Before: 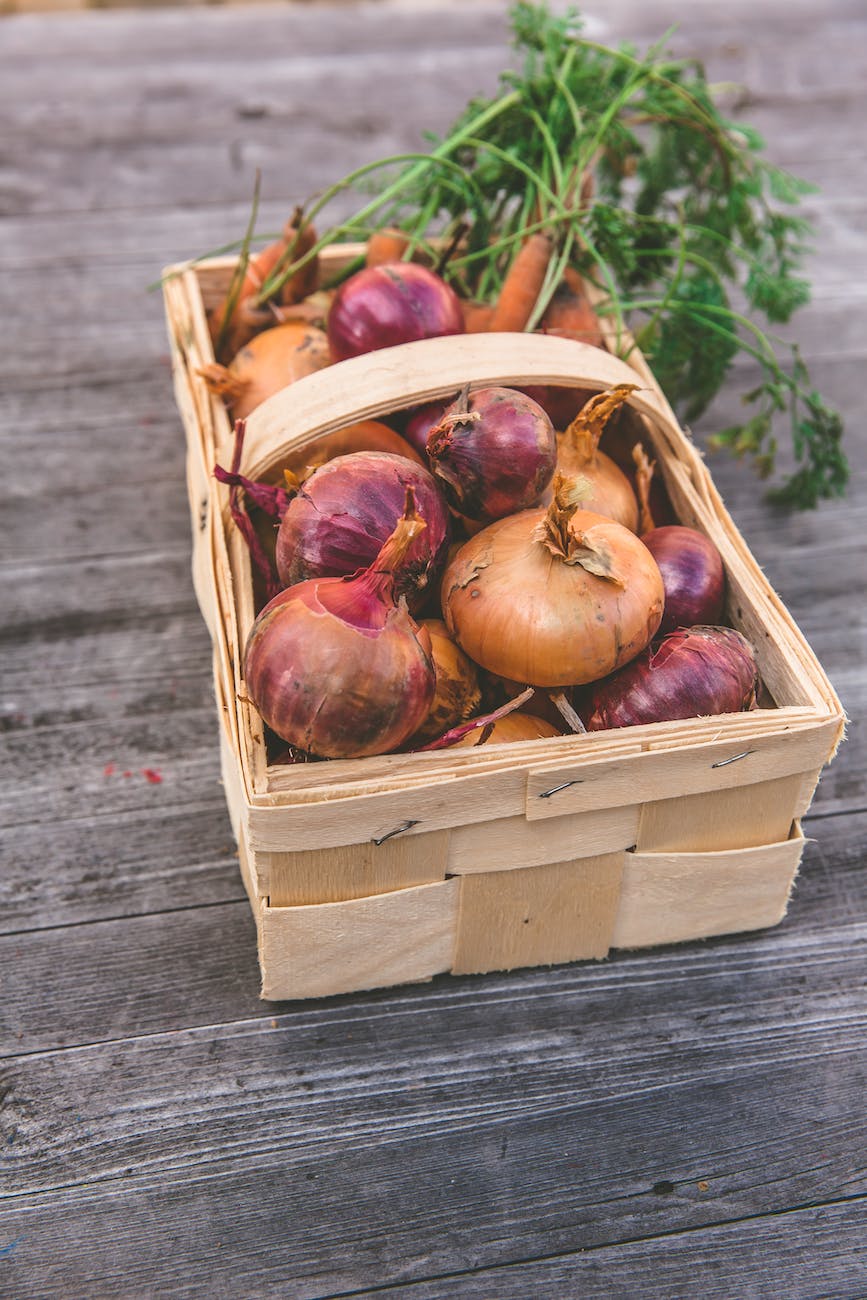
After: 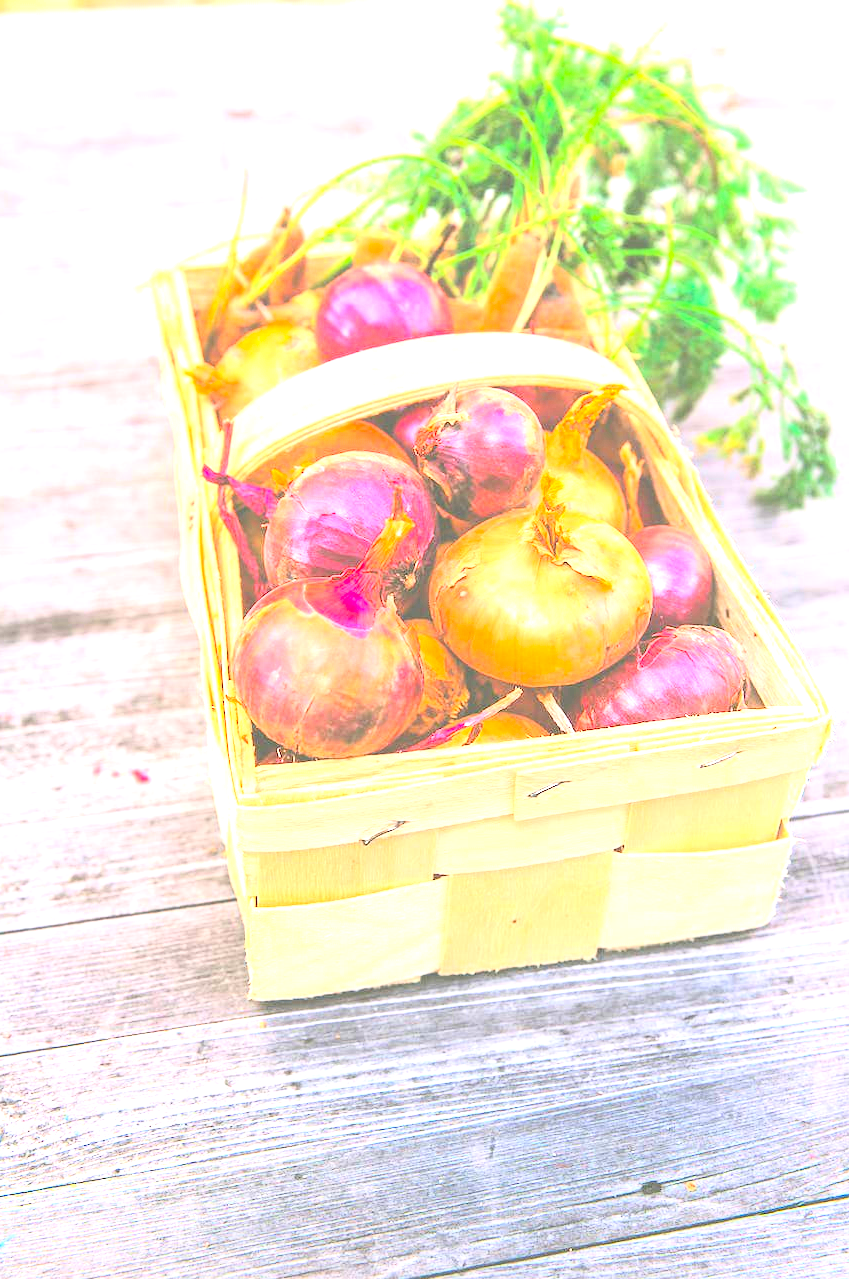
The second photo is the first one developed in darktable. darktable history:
exposure: exposure 2.281 EV, compensate exposure bias true, compensate highlight preservation false
crop and rotate: left 1.46%, right 0.54%, bottom 1.565%
contrast brightness saturation: contrast 0.244, brightness 0.26, saturation 0.391
